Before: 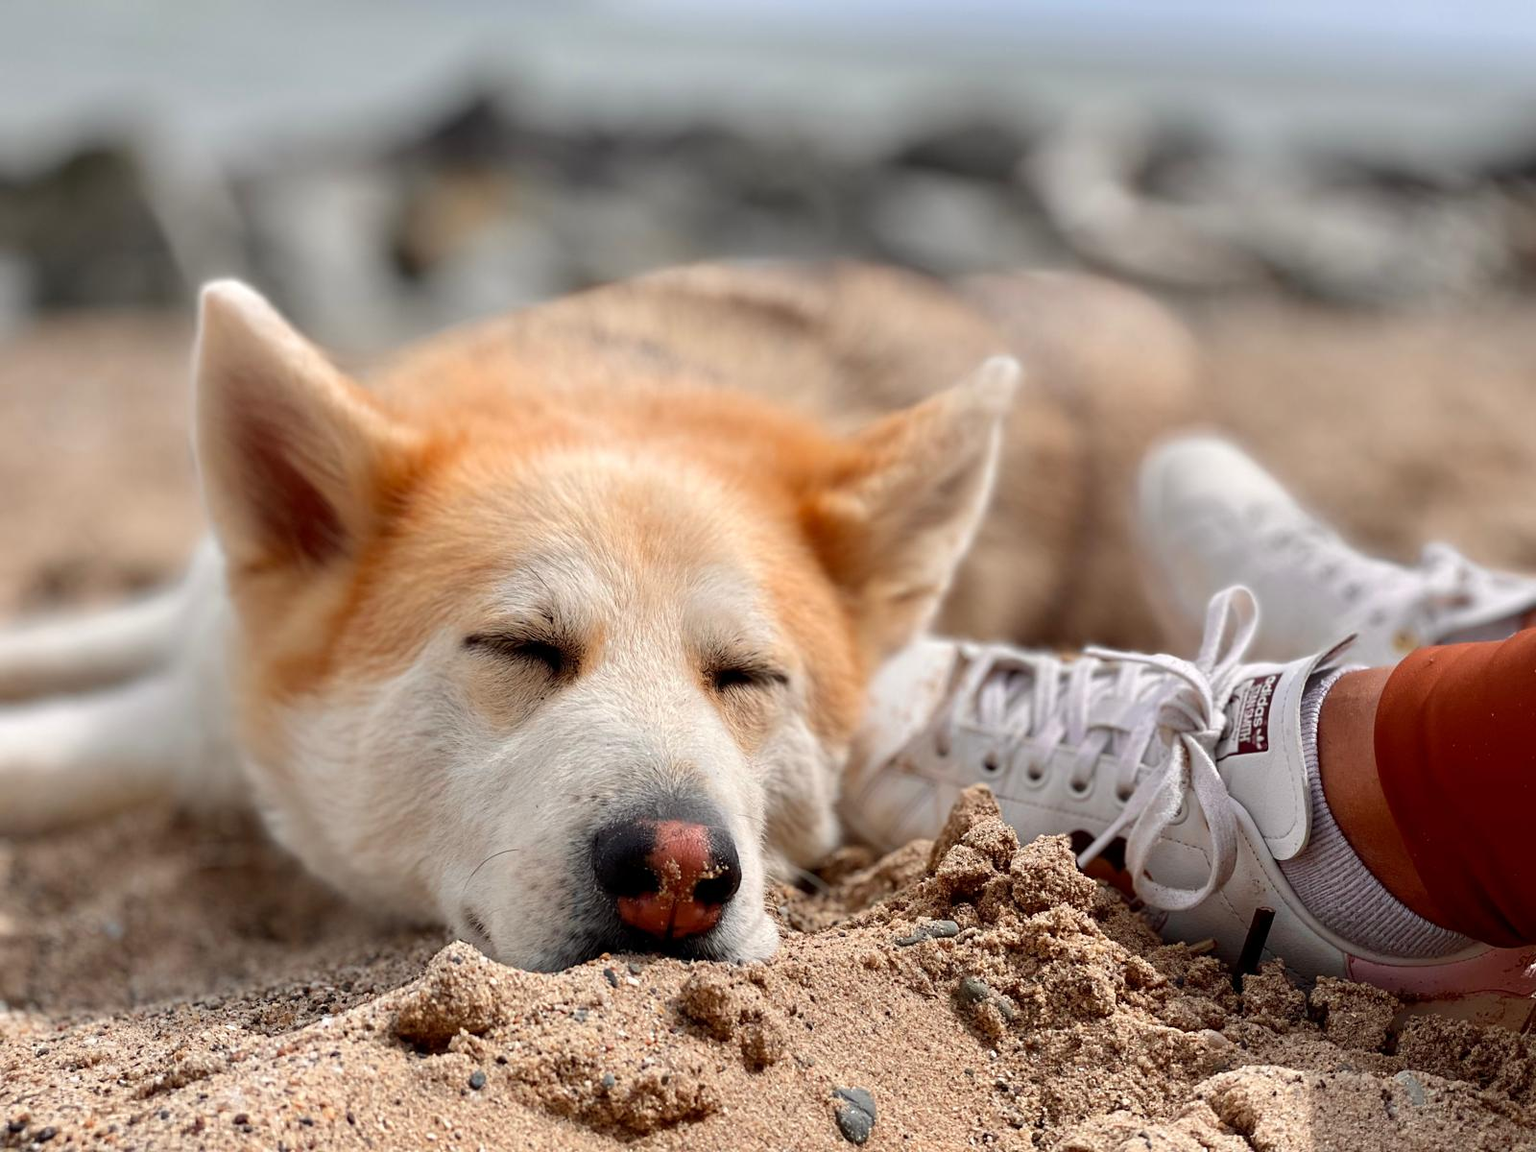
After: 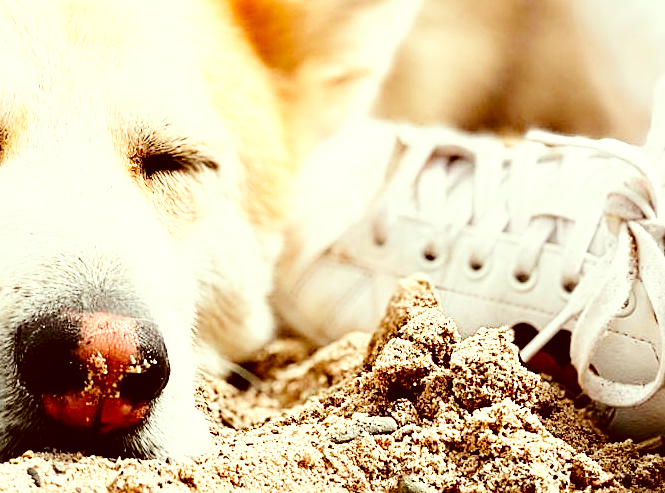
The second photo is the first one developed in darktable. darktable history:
base curve: curves: ch0 [(0, 0) (0.008, 0.007) (0.022, 0.029) (0.048, 0.089) (0.092, 0.197) (0.191, 0.399) (0.275, 0.534) (0.357, 0.65) (0.477, 0.78) (0.542, 0.833) (0.799, 0.973) (1, 1)], preserve colors none
tone equalizer: -8 EV -1.07 EV, -7 EV -1.05 EV, -6 EV -0.881 EV, -5 EV -0.561 EV, -3 EV 0.566 EV, -2 EV 0.863 EV, -1 EV 0.995 EV, +0 EV 1.07 EV, mask exposure compensation -0.499 EV
crop: left 37.659%, top 45.201%, right 20.731%, bottom 13.652%
sharpen: on, module defaults
exposure: exposure -0.003 EV, compensate highlight preservation false
color correction: highlights a* -5.48, highlights b* 9.8, shadows a* 9.62, shadows b* 24.71
